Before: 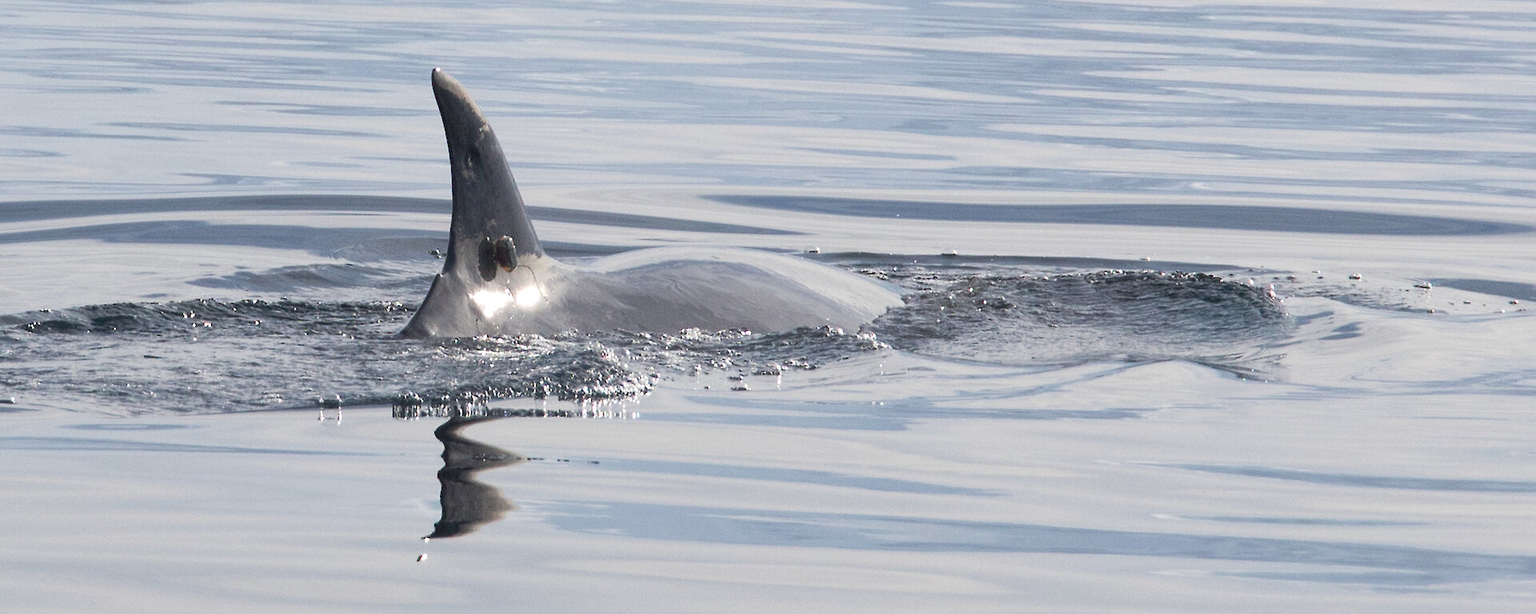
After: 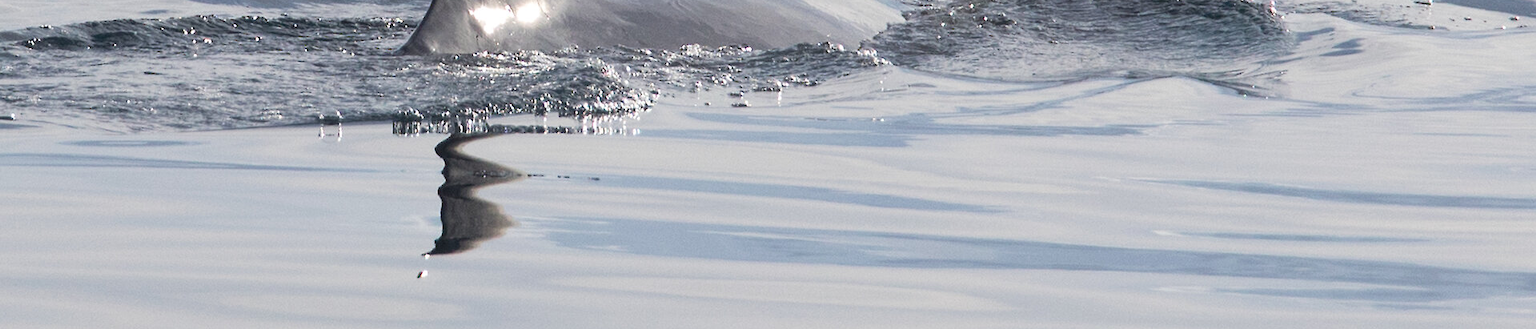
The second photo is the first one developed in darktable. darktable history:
crop and rotate: top 46.237%
